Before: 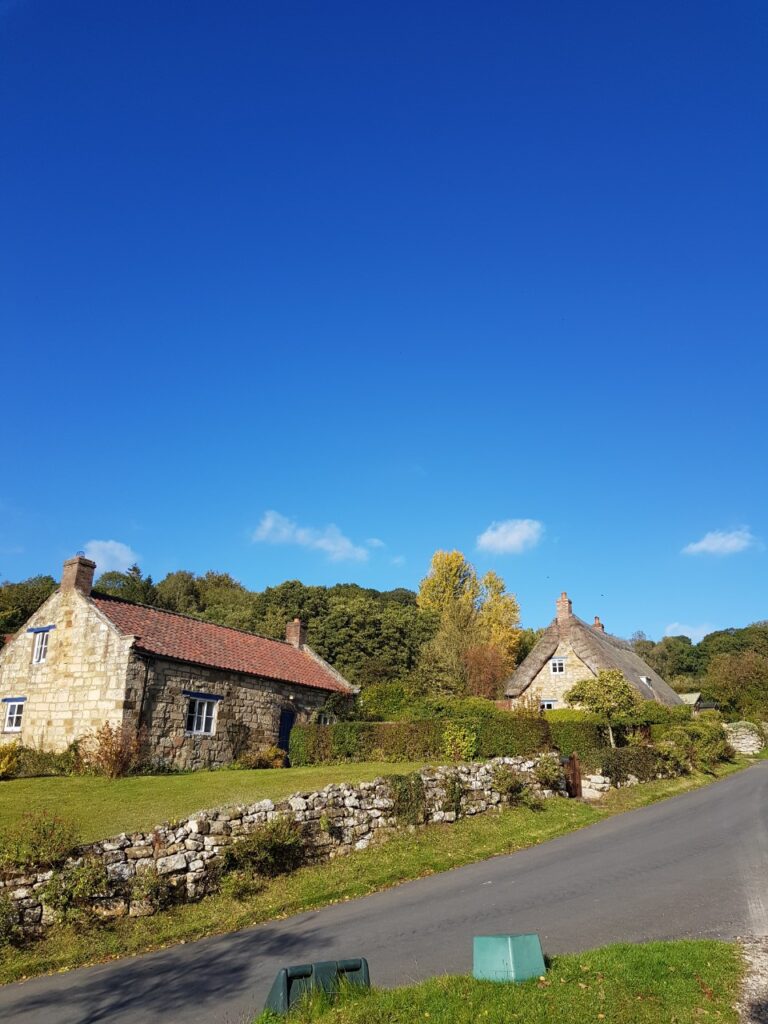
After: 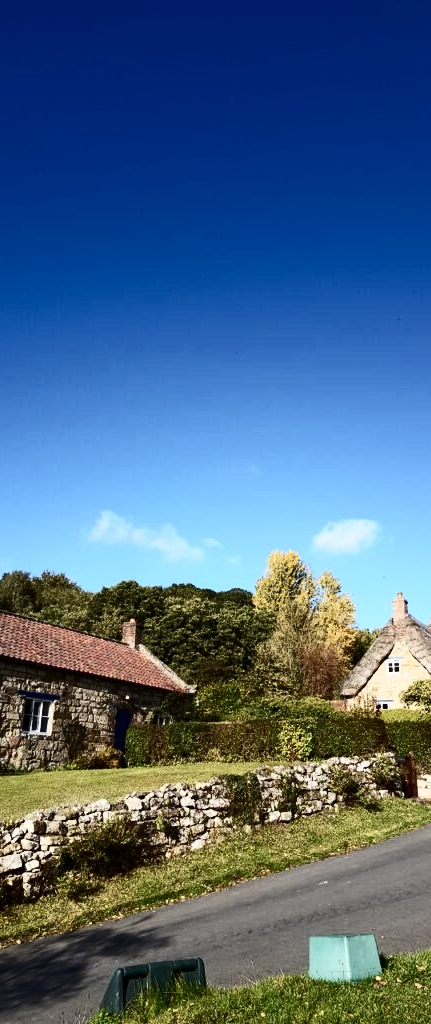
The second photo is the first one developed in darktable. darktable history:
contrast brightness saturation: contrast 0.491, saturation -0.103
crop: left 21.479%, right 22.394%
